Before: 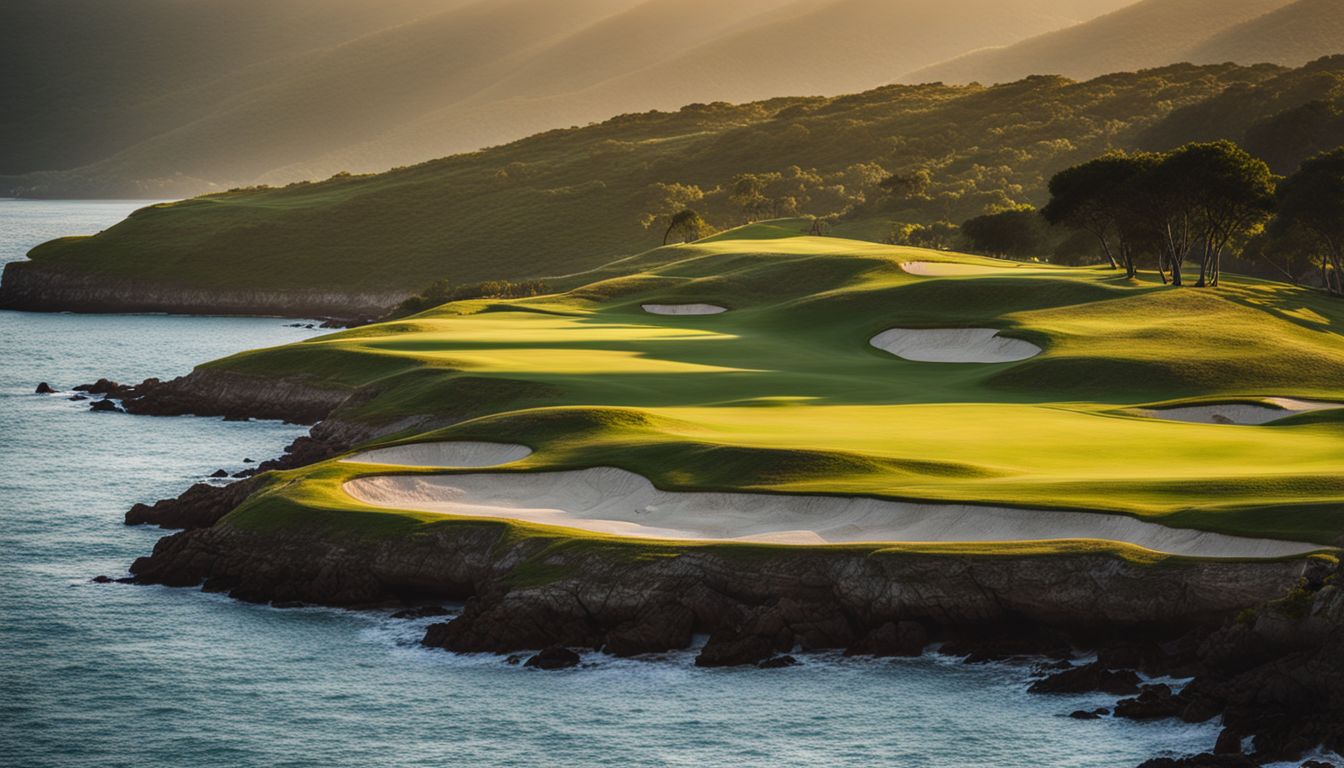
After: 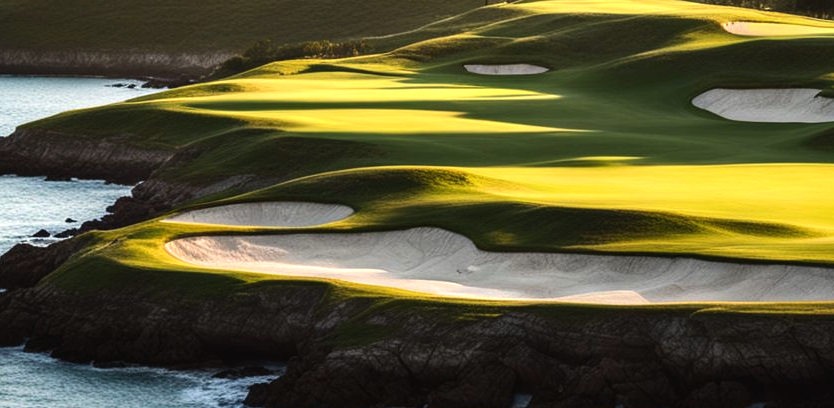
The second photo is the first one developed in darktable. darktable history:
crop: left 13.312%, top 31.28%, right 24.627%, bottom 15.582%
tone equalizer: -8 EV -0.75 EV, -7 EV -0.7 EV, -6 EV -0.6 EV, -5 EV -0.4 EV, -3 EV 0.4 EV, -2 EV 0.6 EV, -1 EV 0.7 EV, +0 EV 0.75 EV, edges refinement/feathering 500, mask exposure compensation -1.57 EV, preserve details no
